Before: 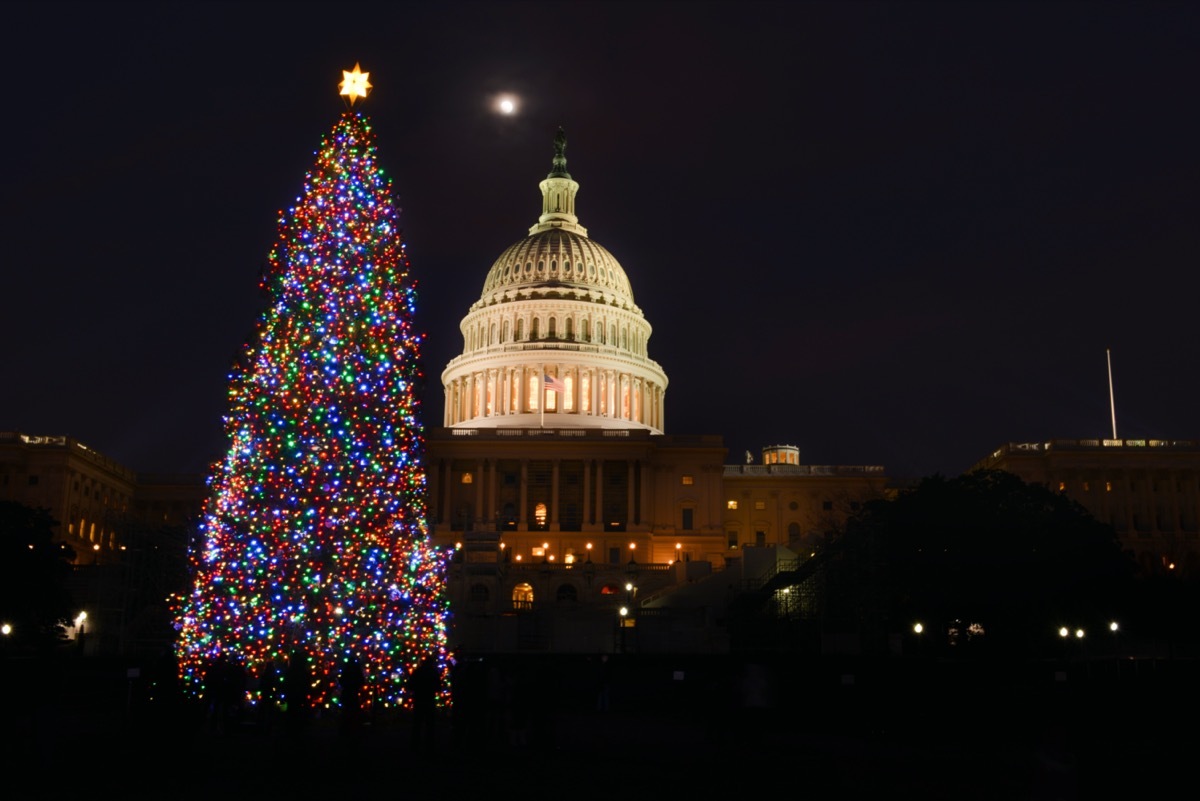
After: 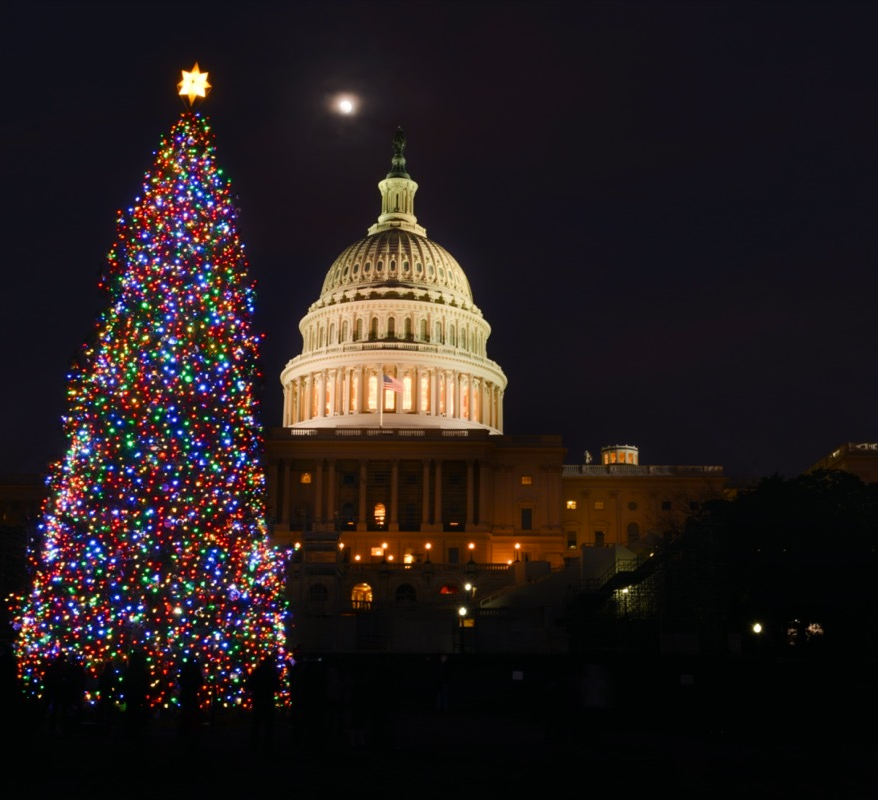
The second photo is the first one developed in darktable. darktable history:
crop: left 13.443%, right 13.31%
color zones: curves: ch1 [(0, 0.523) (0.143, 0.545) (0.286, 0.52) (0.429, 0.506) (0.571, 0.503) (0.714, 0.503) (0.857, 0.508) (1, 0.523)]
